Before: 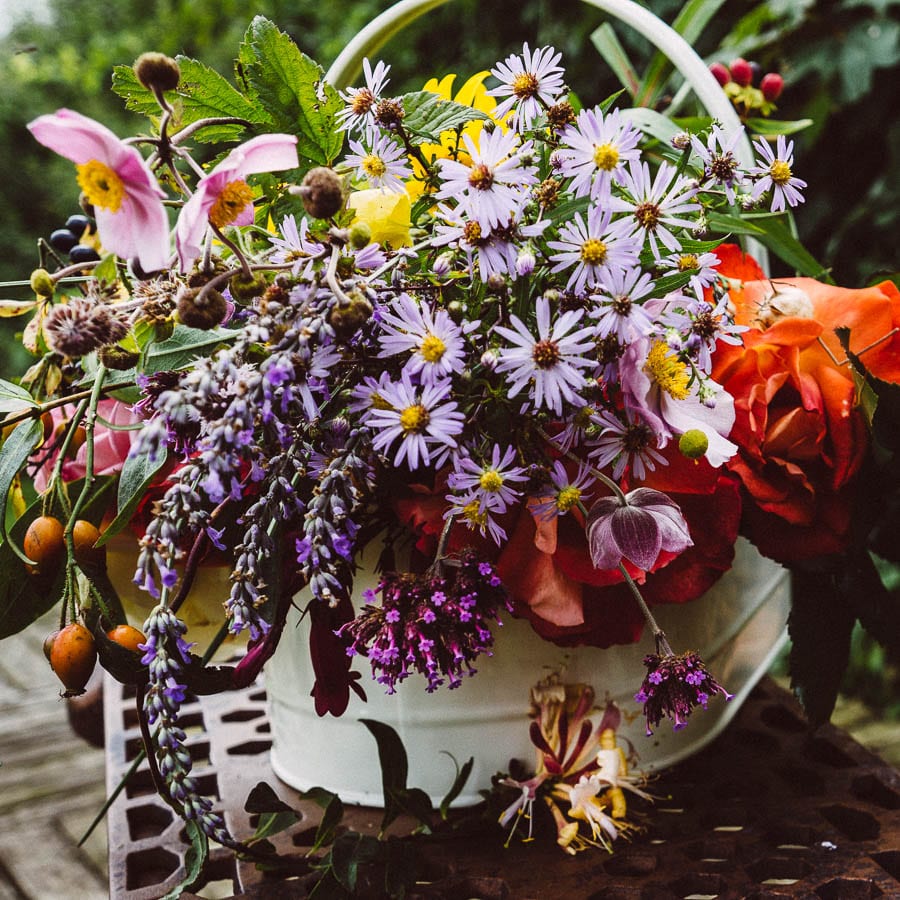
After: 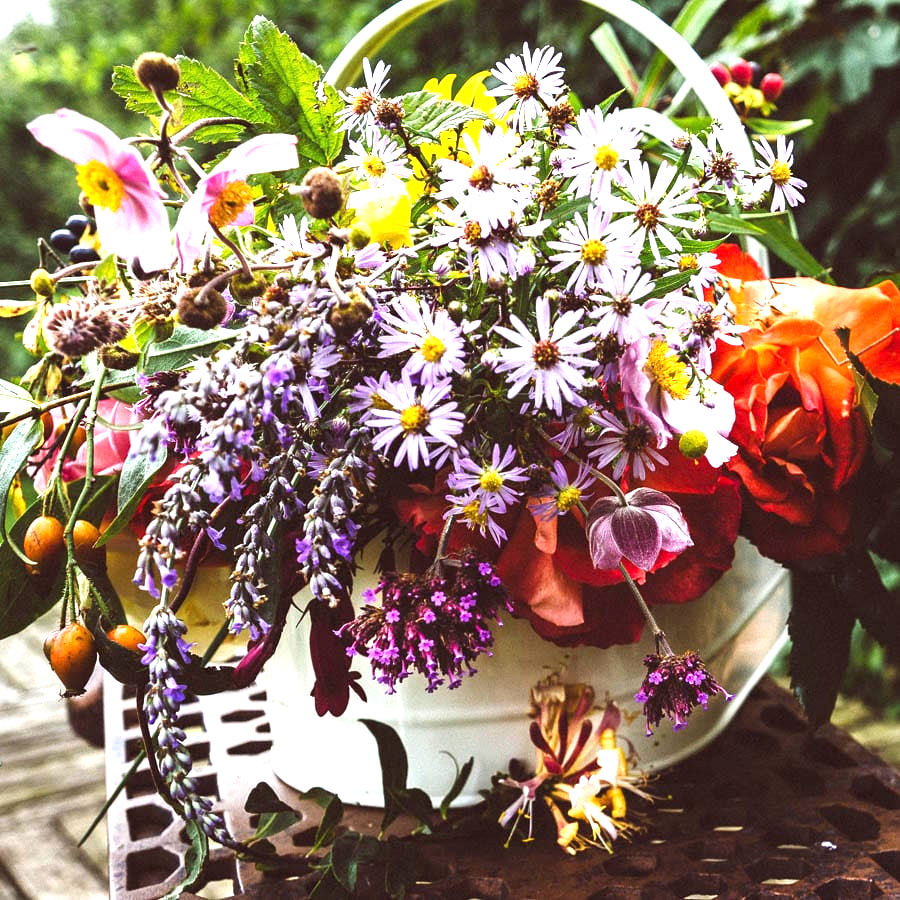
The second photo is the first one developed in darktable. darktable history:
local contrast: mode bilateral grid, contrast 100, coarseness 100, detail 91%, midtone range 0.2
exposure: exposure 1.2 EV, compensate highlight preservation false
